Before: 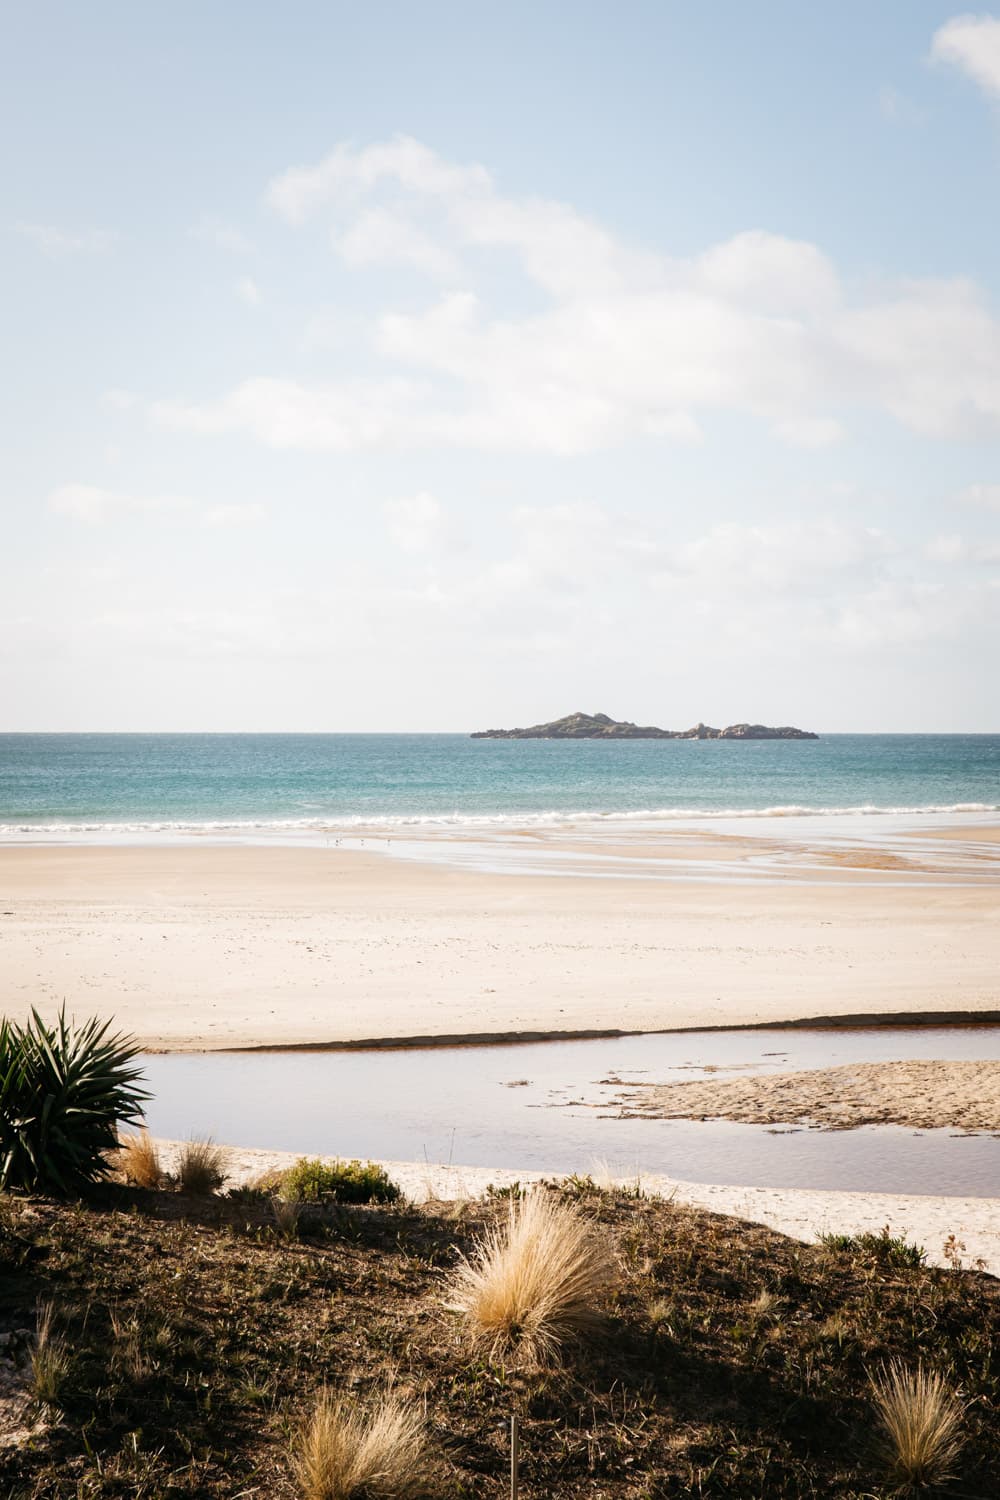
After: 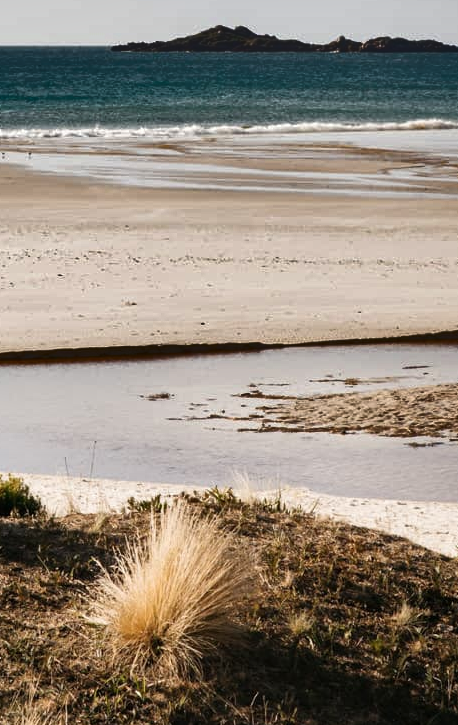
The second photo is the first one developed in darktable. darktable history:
crop: left 35.976%, top 45.819%, right 18.162%, bottom 5.807%
color correction: highlights a* -0.182, highlights b* -0.124
shadows and highlights: shadows 24.5, highlights -78.15, soften with gaussian
